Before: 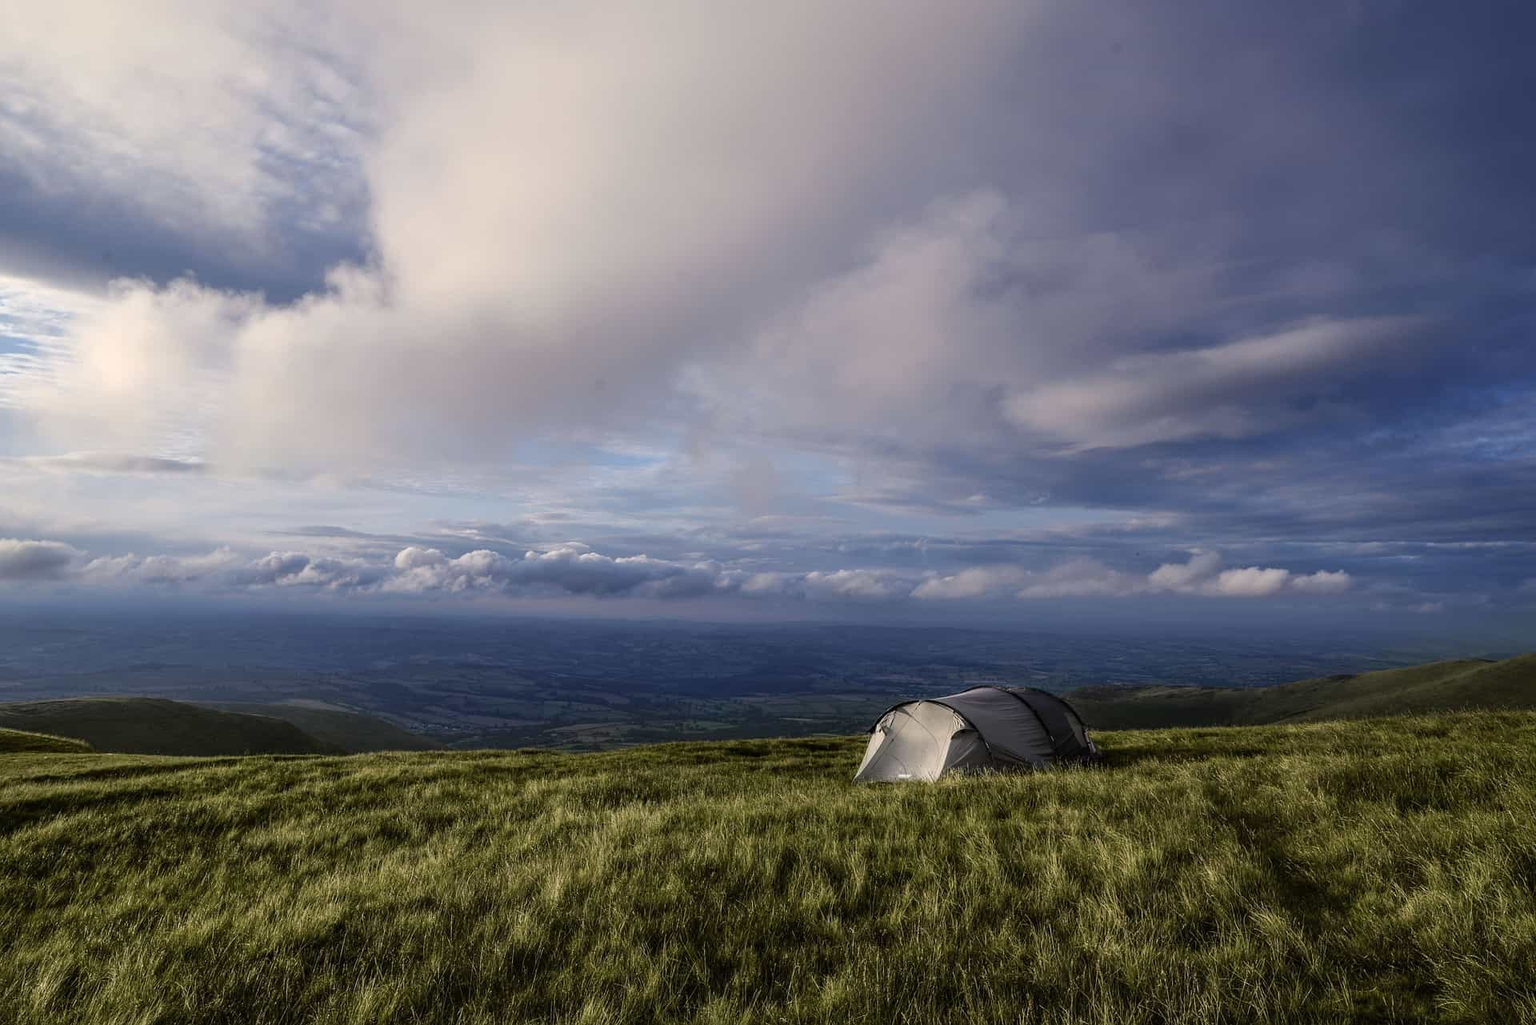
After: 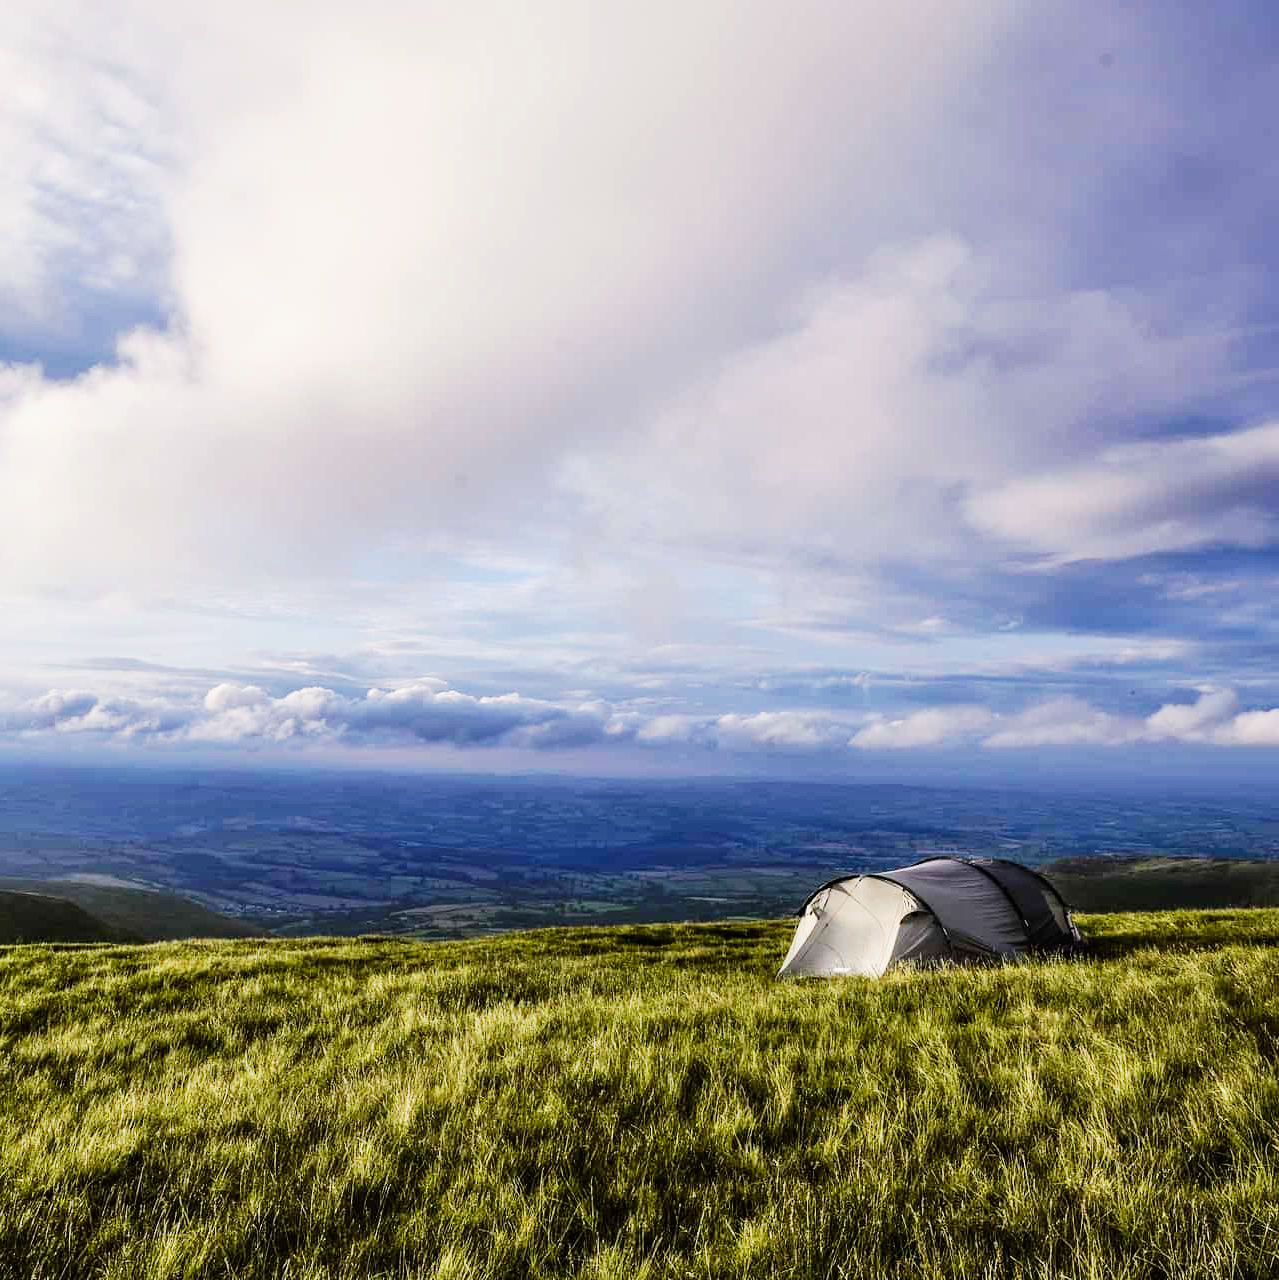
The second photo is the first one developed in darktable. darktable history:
crop and rotate: left 15.055%, right 18.278%
base curve: curves: ch0 [(0, 0) (0.007, 0.004) (0.027, 0.03) (0.046, 0.07) (0.207, 0.54) (0.442, 0.872) (0.673, 0.972) (1, 1)], preserve colors none
tone equalizer: -8 EV 0.25 EV, -7 EV 0.417 EV, -6 EV 0.417 EV, -5 EV 0.25 EV, -3 EV -0.25 EV, -2 EV -0.417 EV, -1 EV -0.417 EV, +0 EV -0.25 EV, edges refinement/feathering 500, mask exposure compensation -1.57 EV, preserve details guided filter
